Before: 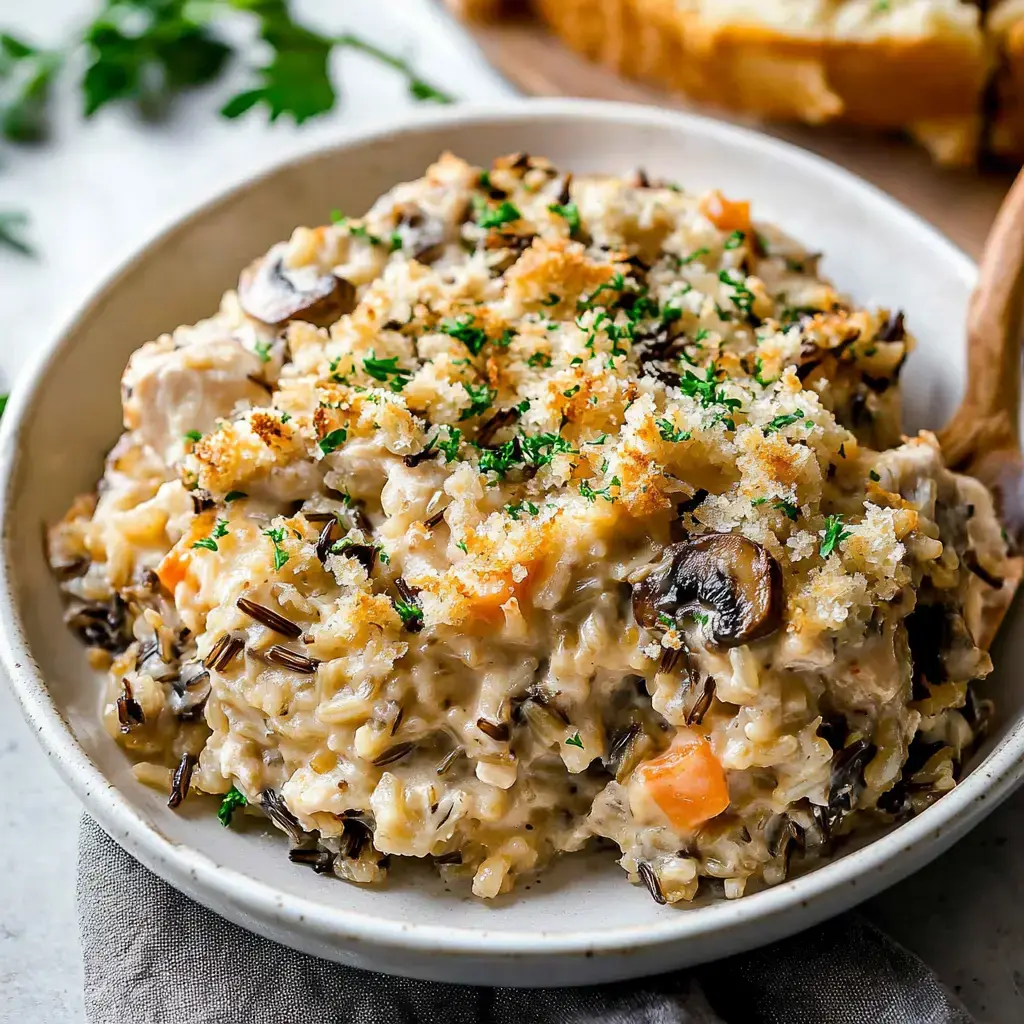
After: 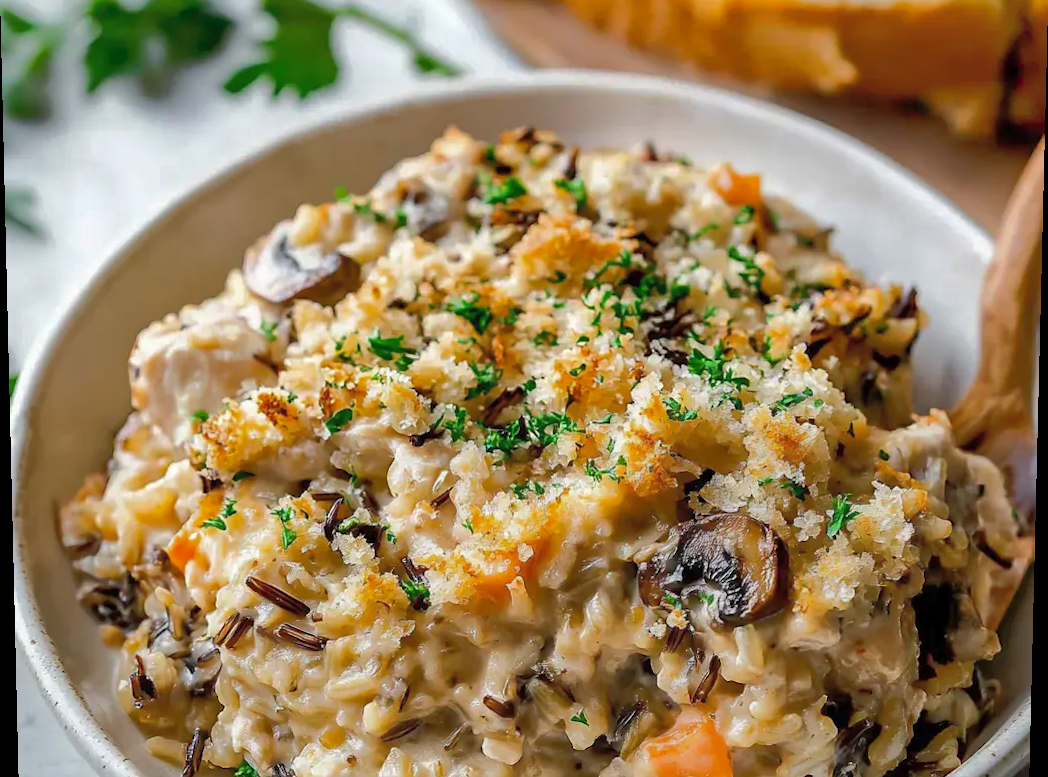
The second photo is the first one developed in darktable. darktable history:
crop: top 3.857%, bottom 21.132%
rotate and perspective: lens shift (vertical) 0.048, lens shift (horizontal) -0.024, automatic cropping off
shadows and highlights: shadows 60, highlights -60
